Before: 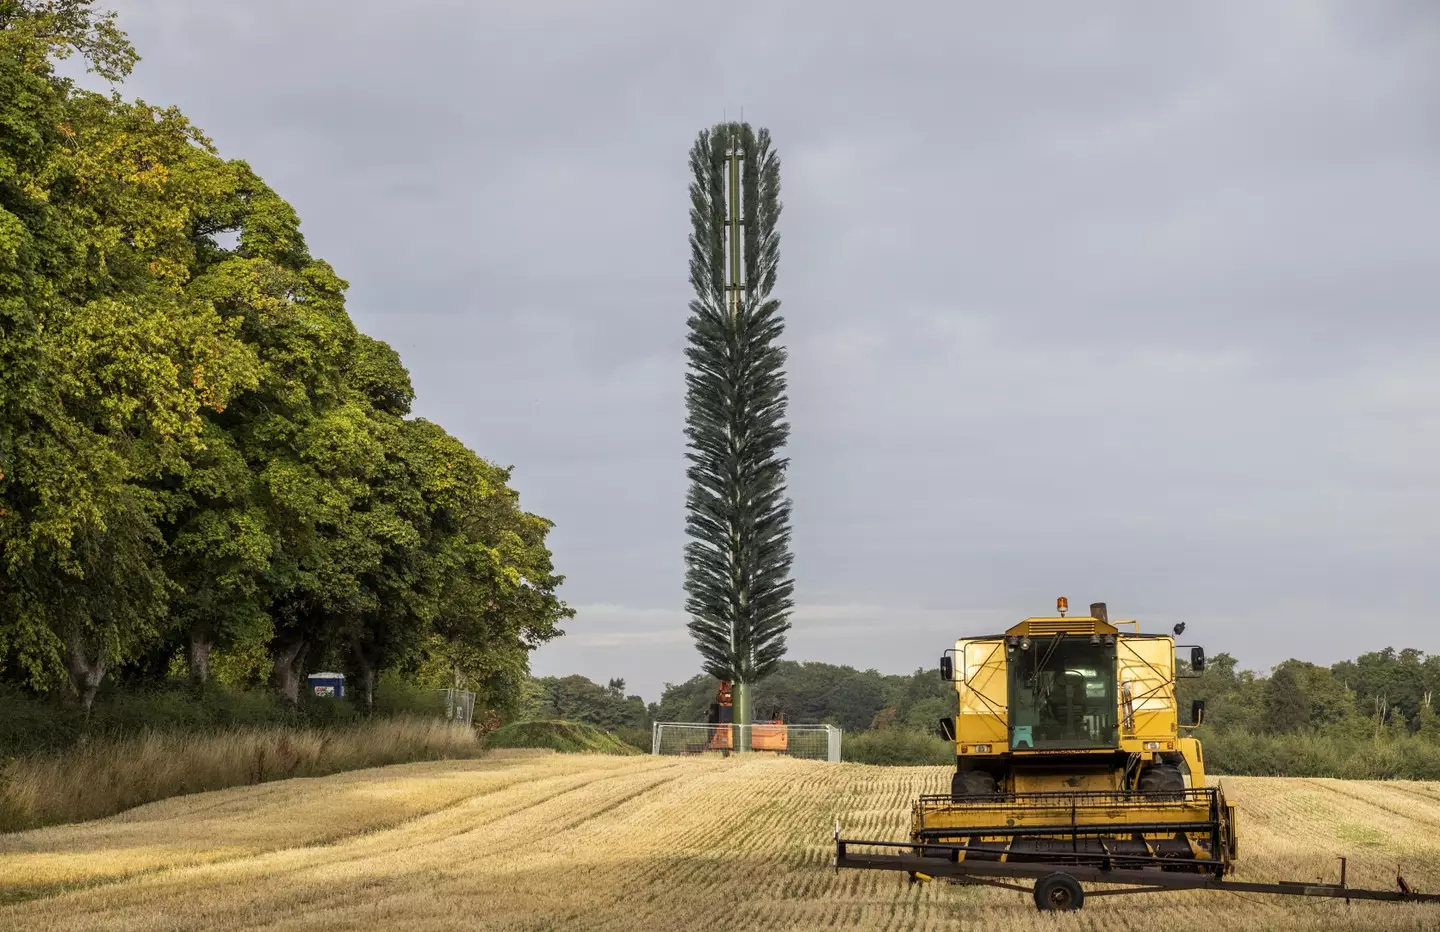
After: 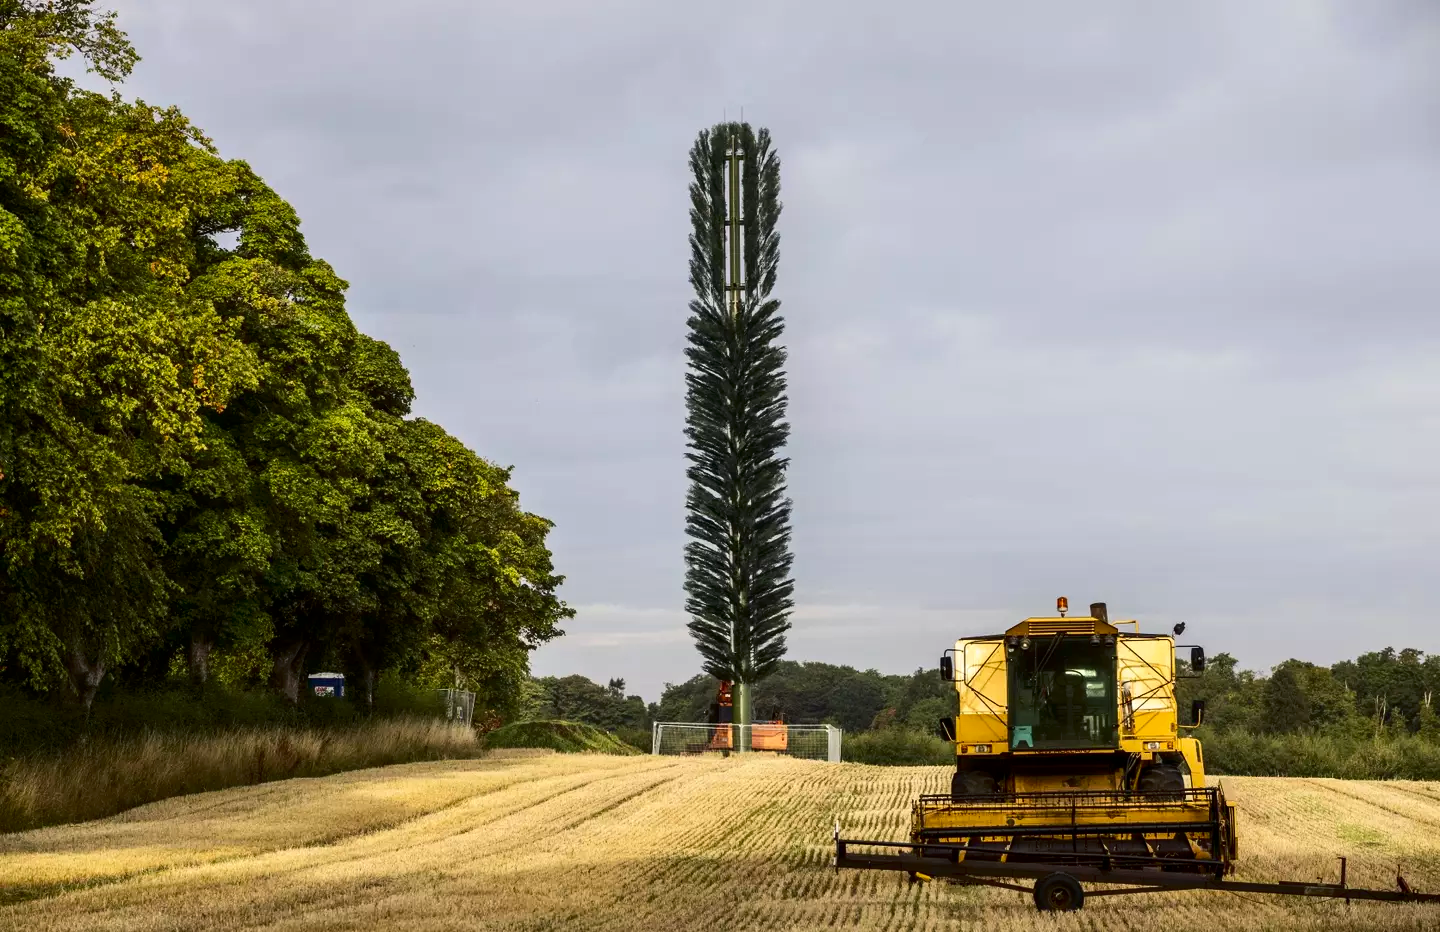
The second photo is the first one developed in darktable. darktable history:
contrast brightness saturation: contrast 0.208, brightness -0.1, saturation 0.21
